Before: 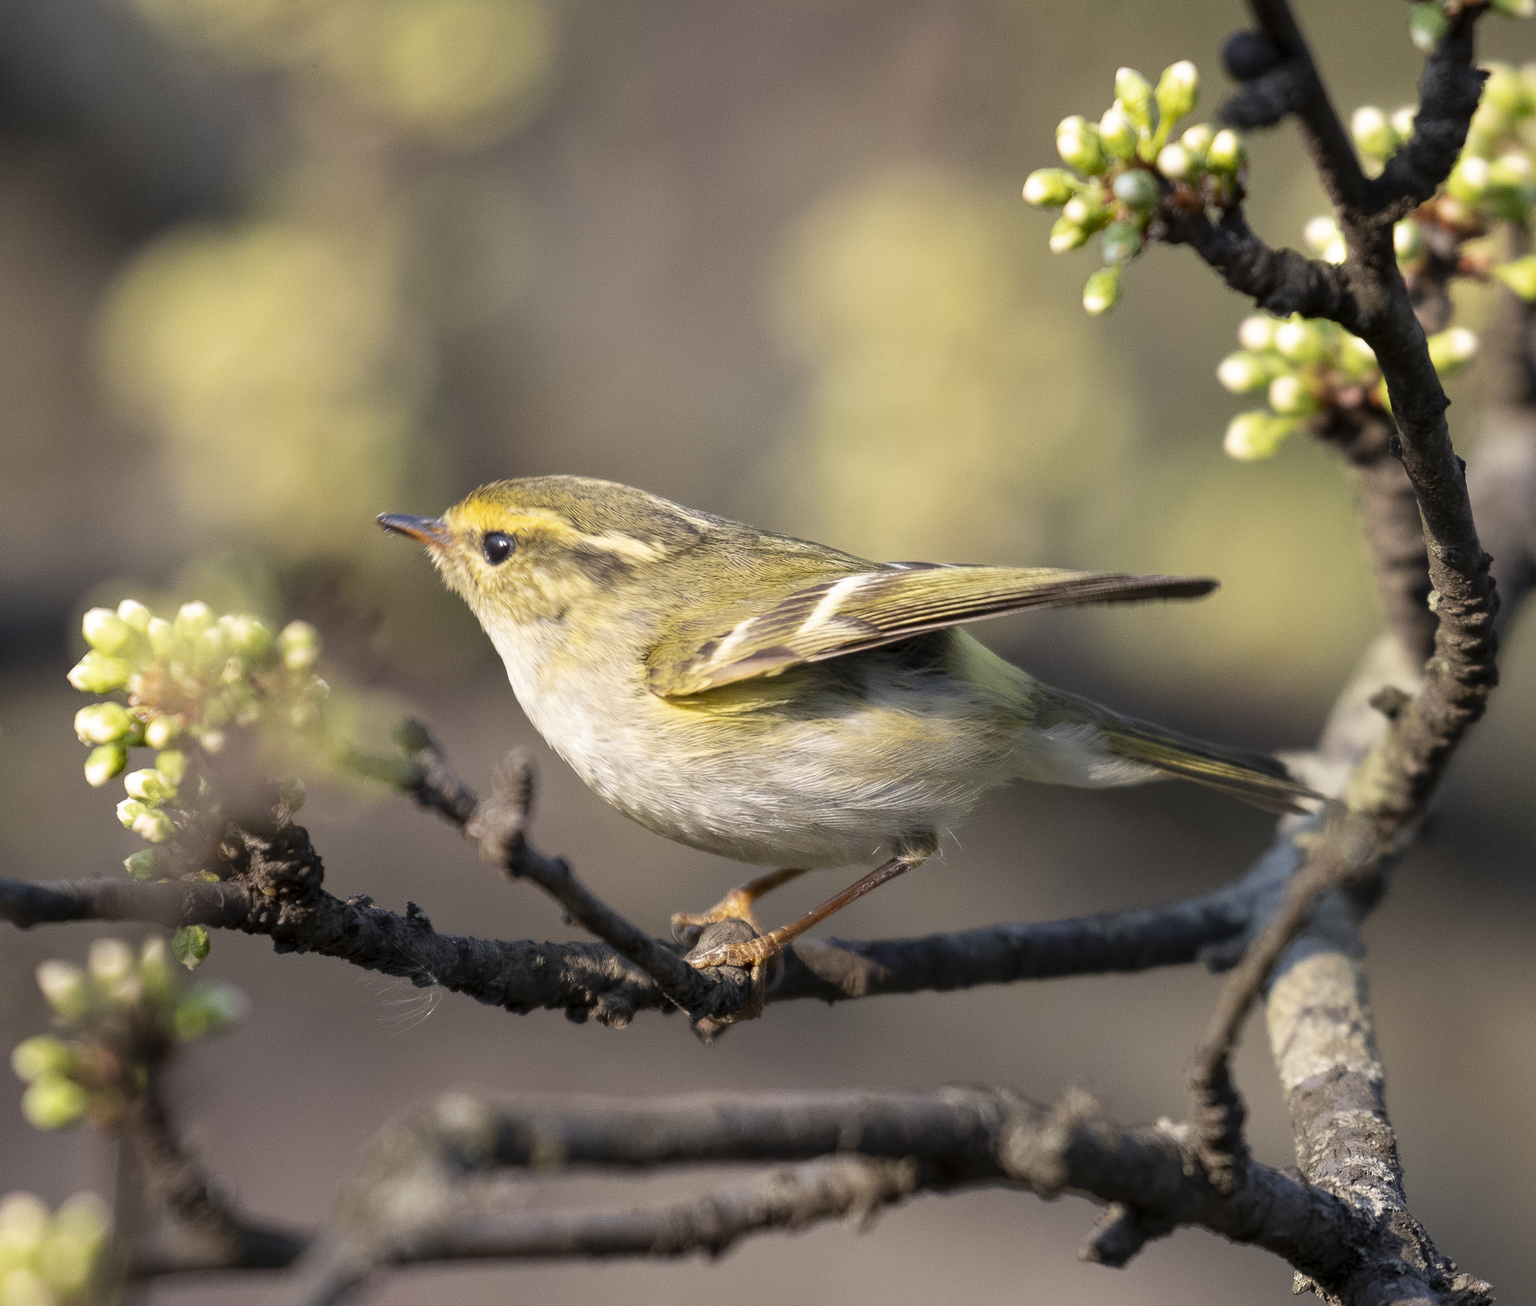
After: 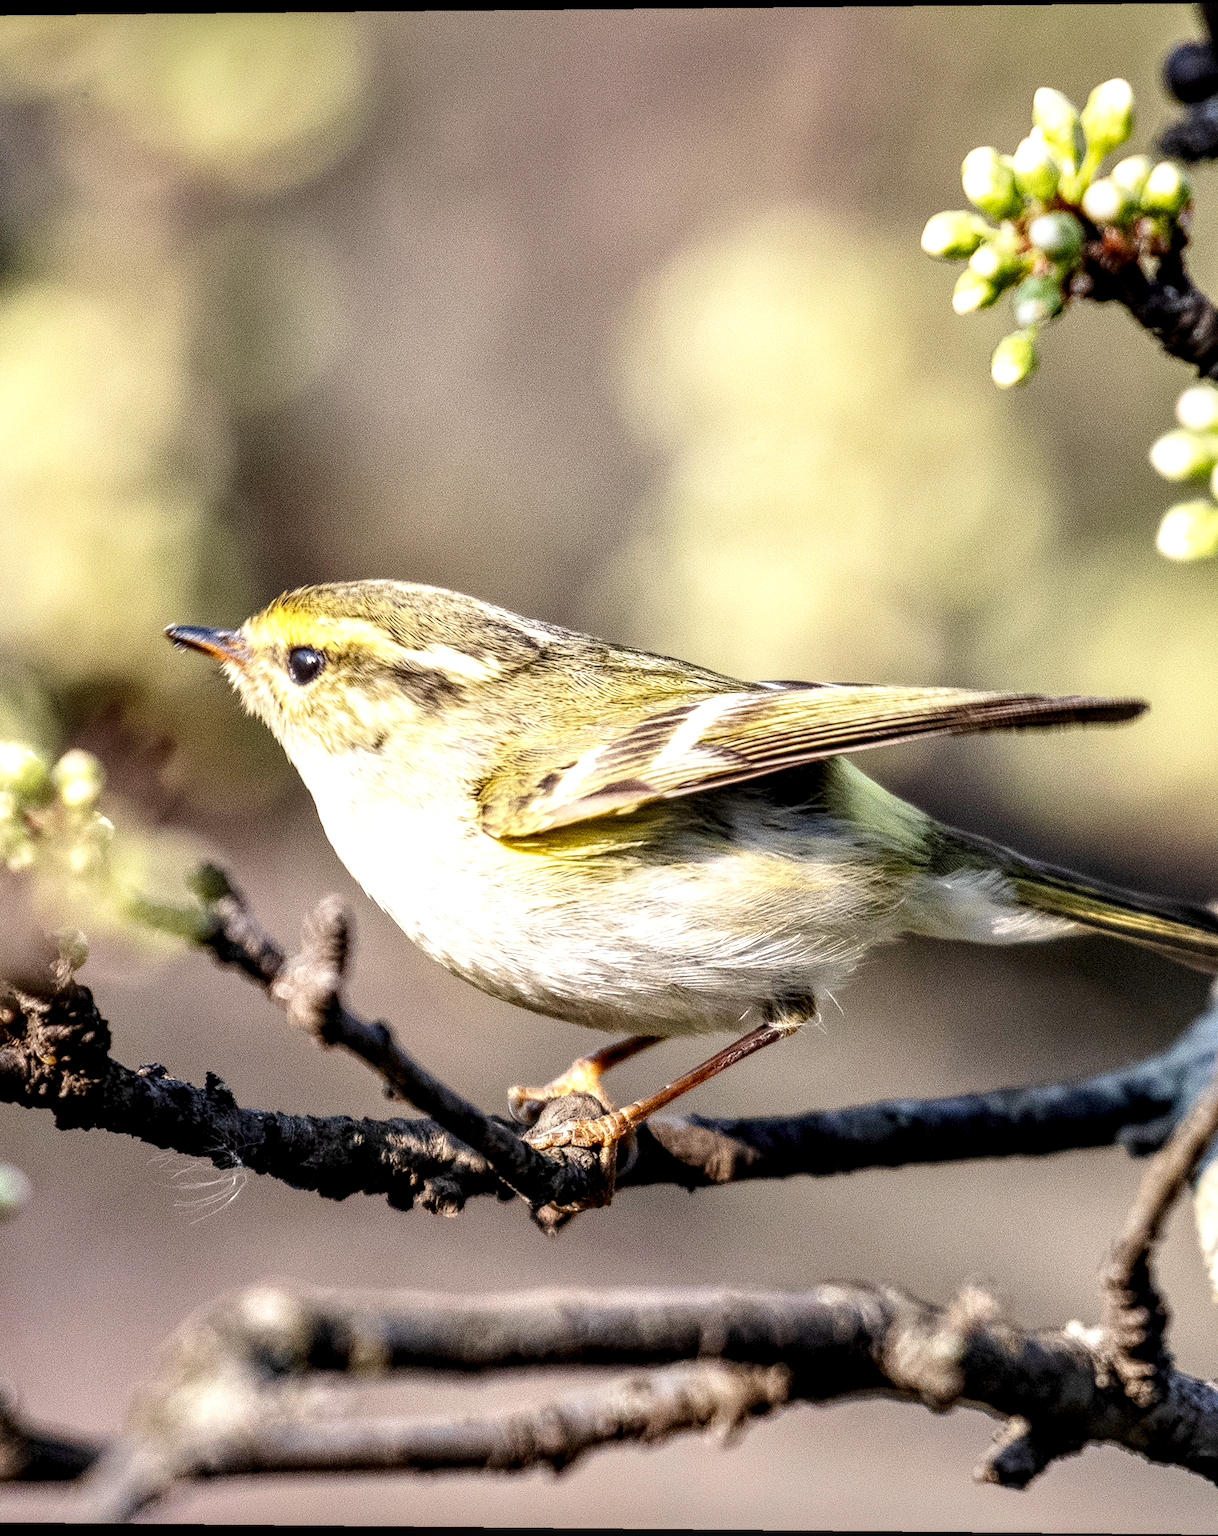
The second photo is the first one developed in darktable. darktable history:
shadows and highlights: radius 264.75, soften with gaussian
crop and rotate: left 15.546%, right 17.787%
rotate and perspective: lens shift (vertical) 0.048, lens shift (horizontal) -0.024, automatic cropping off
local contrast: highlights 12%, shadows 38%, detail 183%, midtone range 0.471
base curve: curves: ch0 [(0, 0) (0.005, 0.002) (0.15, 0.3) (0.4, 0.7) (0.75, 0.95) (1, 1)], preserve colors none
exposure: black level correction -0.001, exposure 0.08 EV, compensate highlight preservation false
